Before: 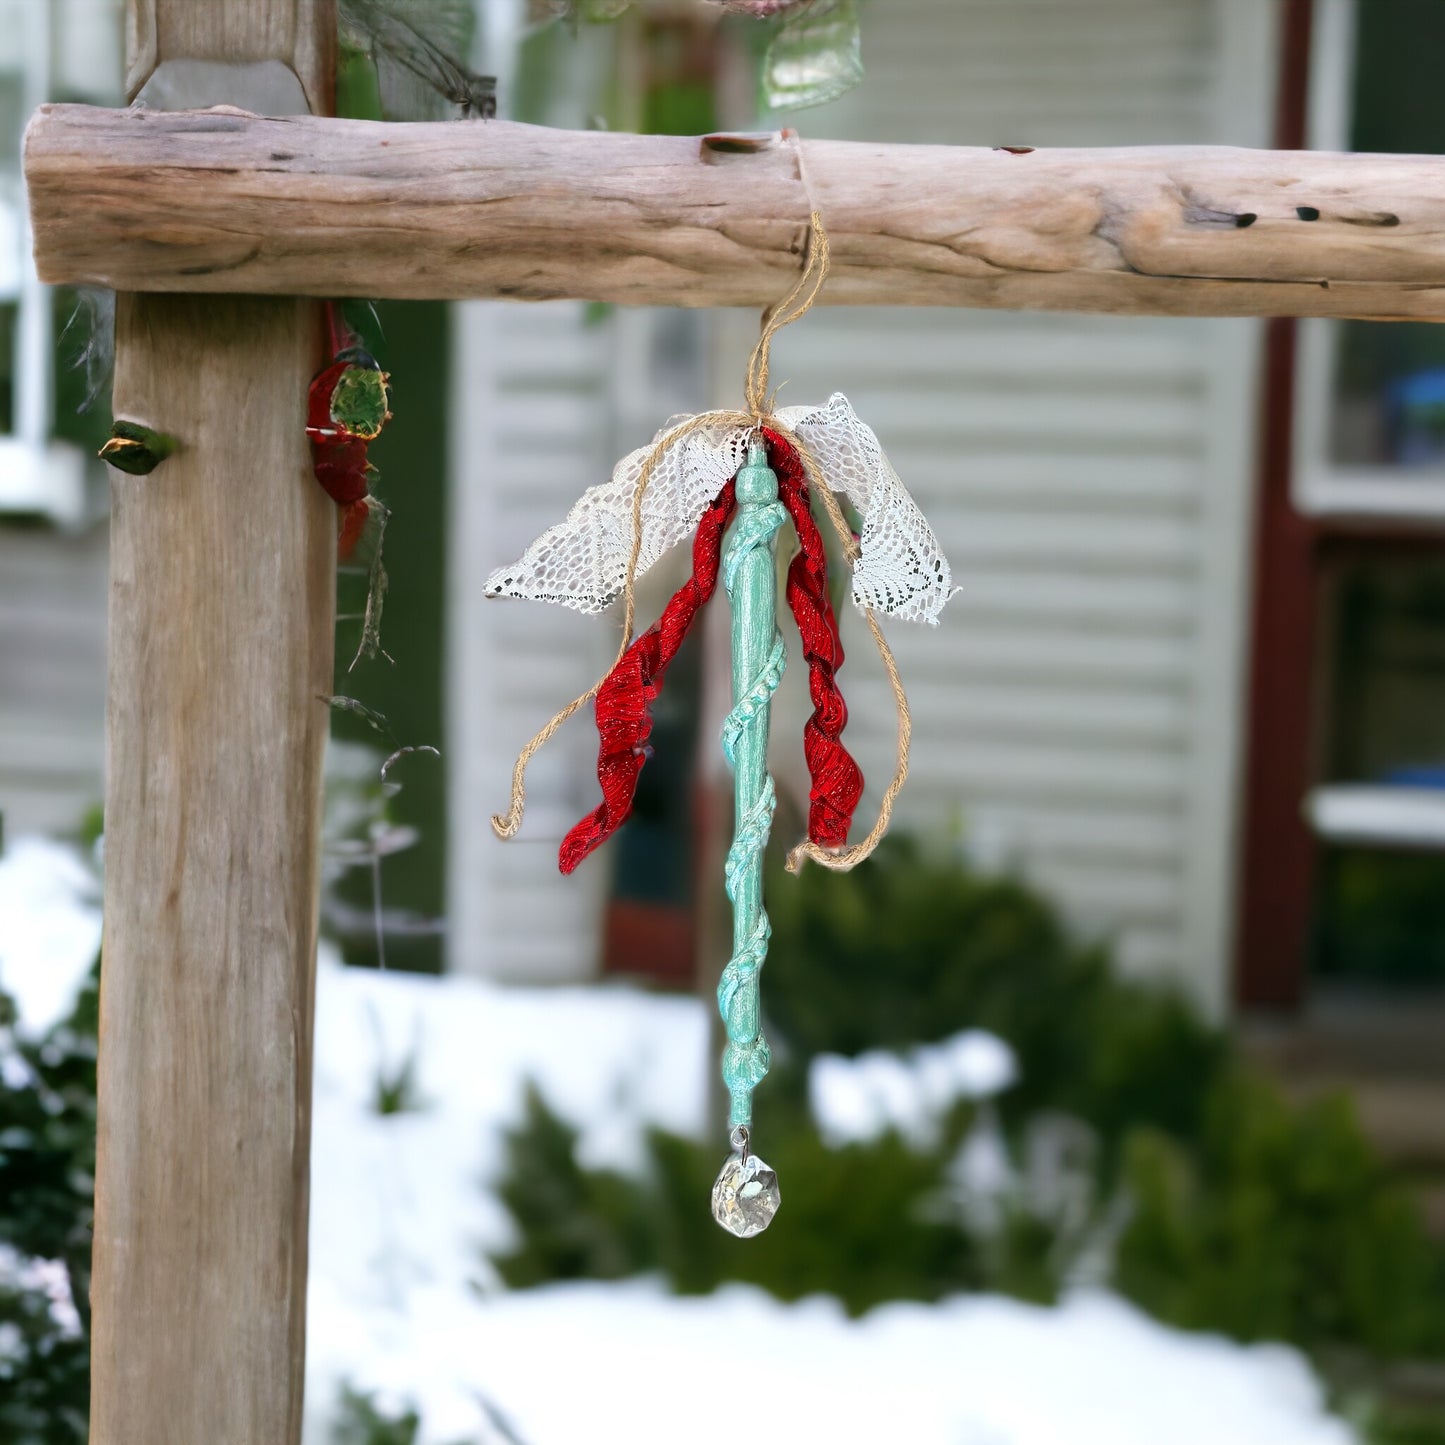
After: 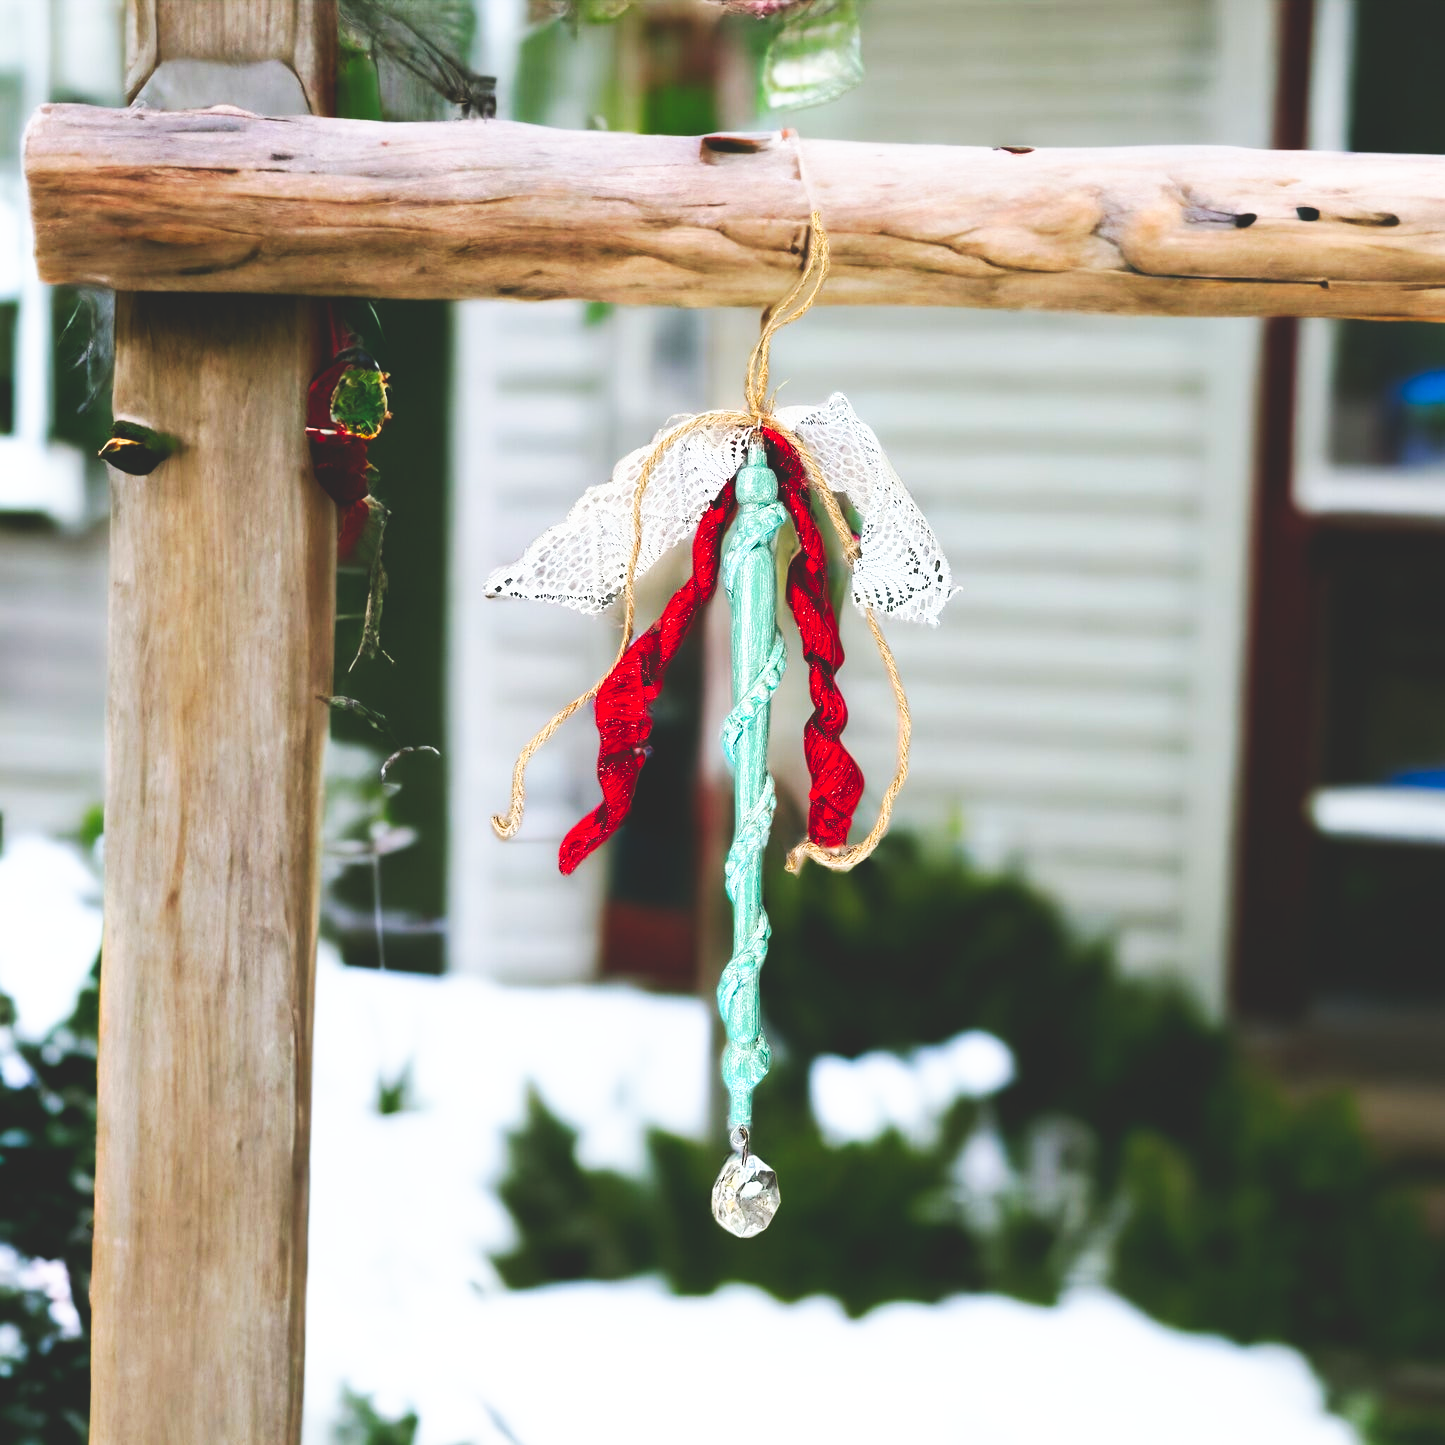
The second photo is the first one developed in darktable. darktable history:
tone curve: curves: ch0 [(0, 0) (0.003, 0.156) (0.011, 0.156) (0.025, 0.161) (0.044, 0.161) (0.069, 0.161) (0.1, 0.166) (0.136, 0.168) (0.177, 0.179) (0.224, 0.202) (0.277, 0.241) (0.335, 0.296) (0.399, 0.378) (0.468, 0.484) (0.543, 0.604) (0.623, 0.728) (0.709, 0.822) (0.801, 0.918) (0.898, 0.98) (1, 1)], preserve colors none
contrast brightness saturation: contrast 0.034, brightness 0.064, saturation 0.125
